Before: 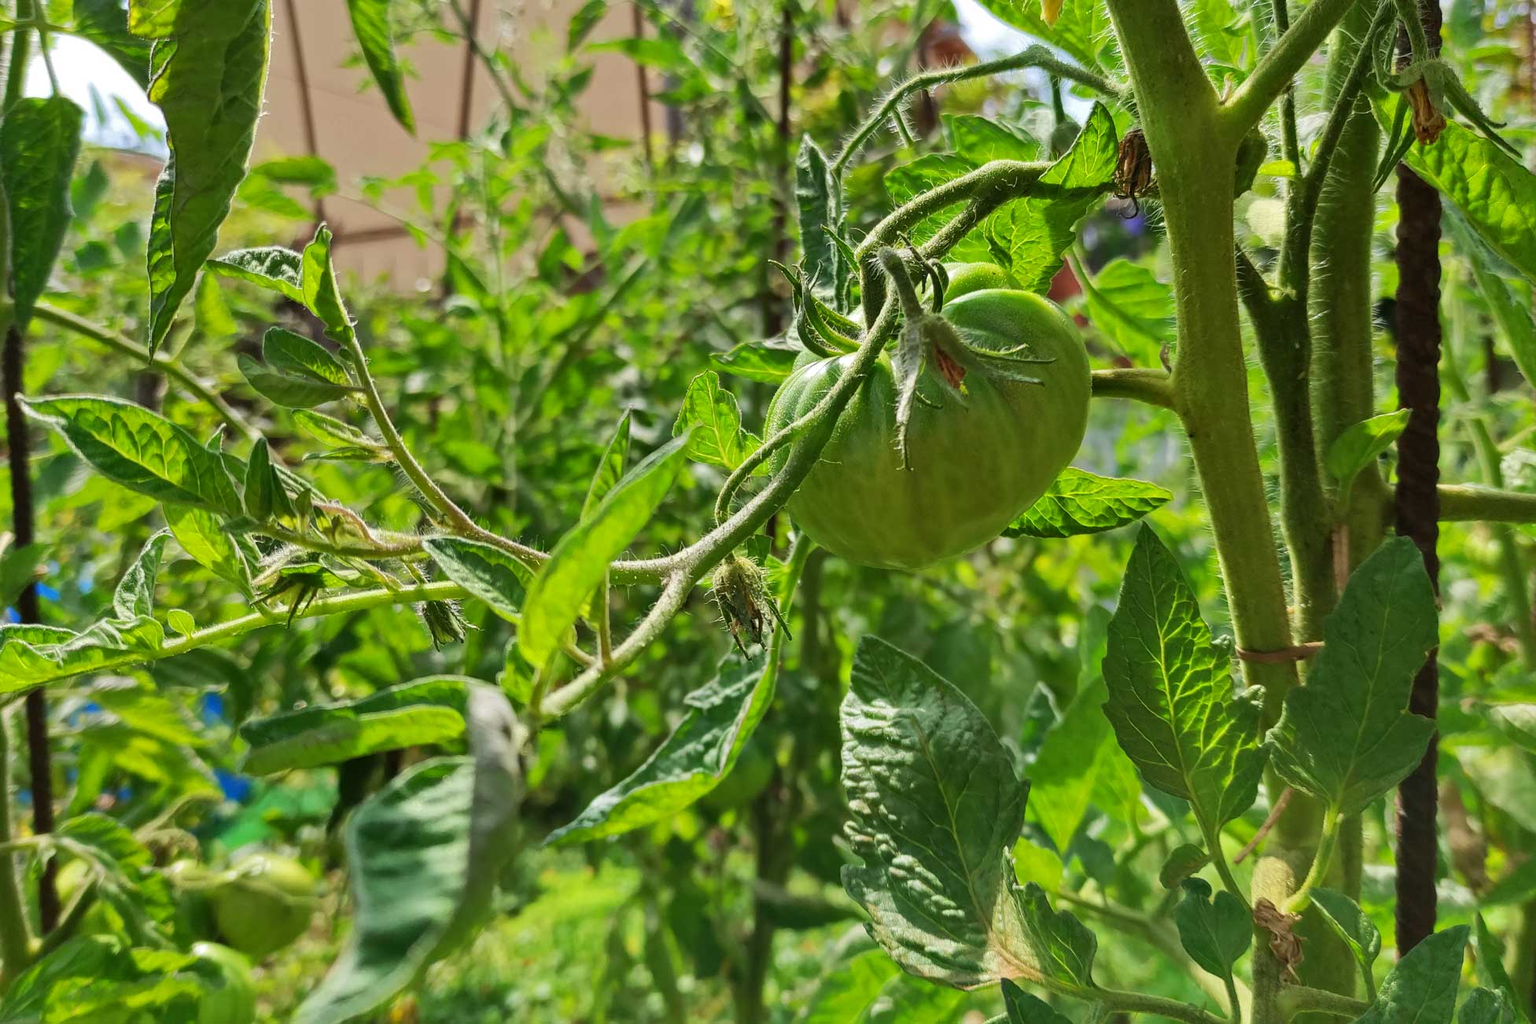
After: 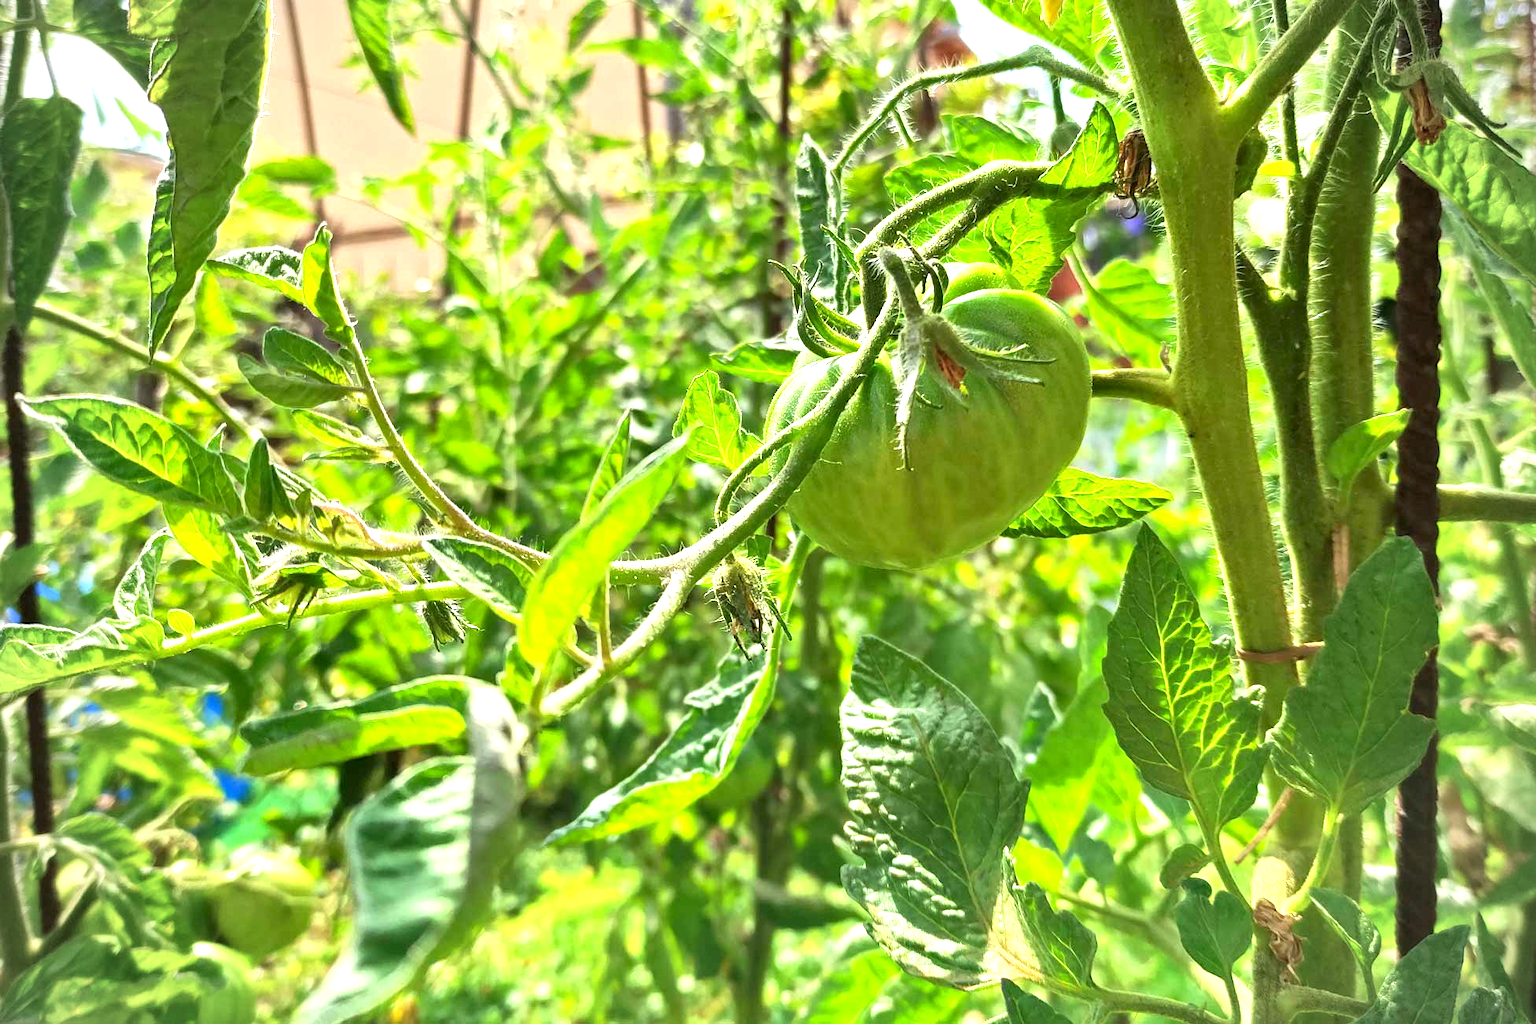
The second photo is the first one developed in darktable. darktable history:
vignetting: on, module defaults
exposure: black level correction 0.001, exposure 1.314 EV, compensate exposure bias true, compensate highlight preservation false
